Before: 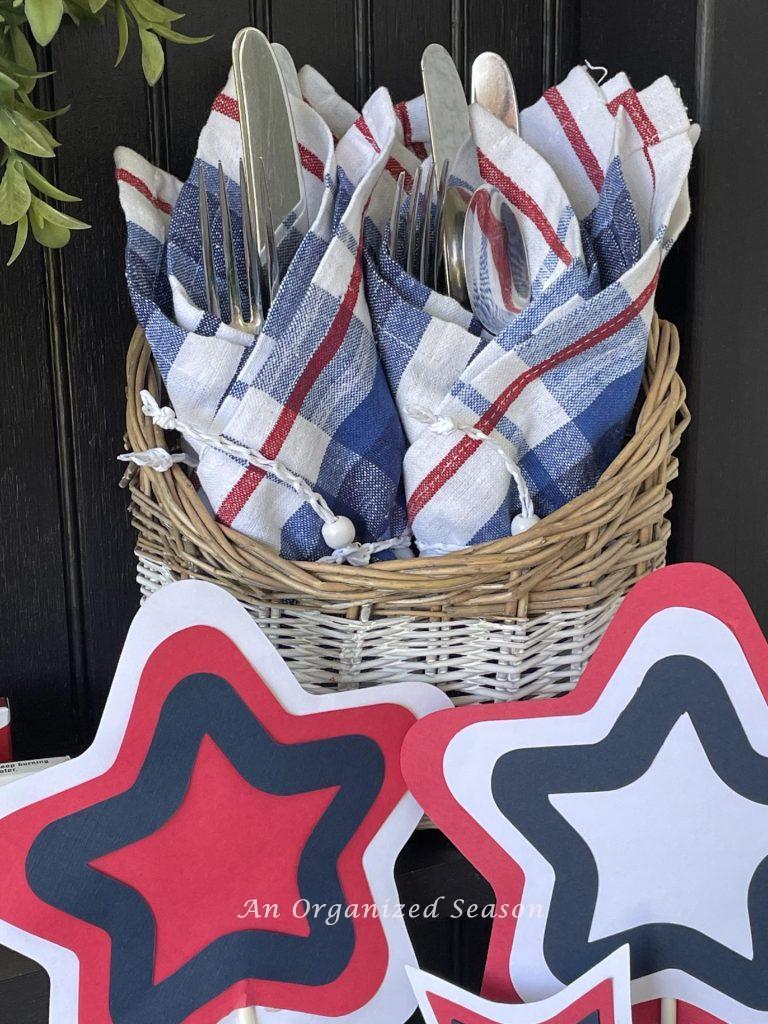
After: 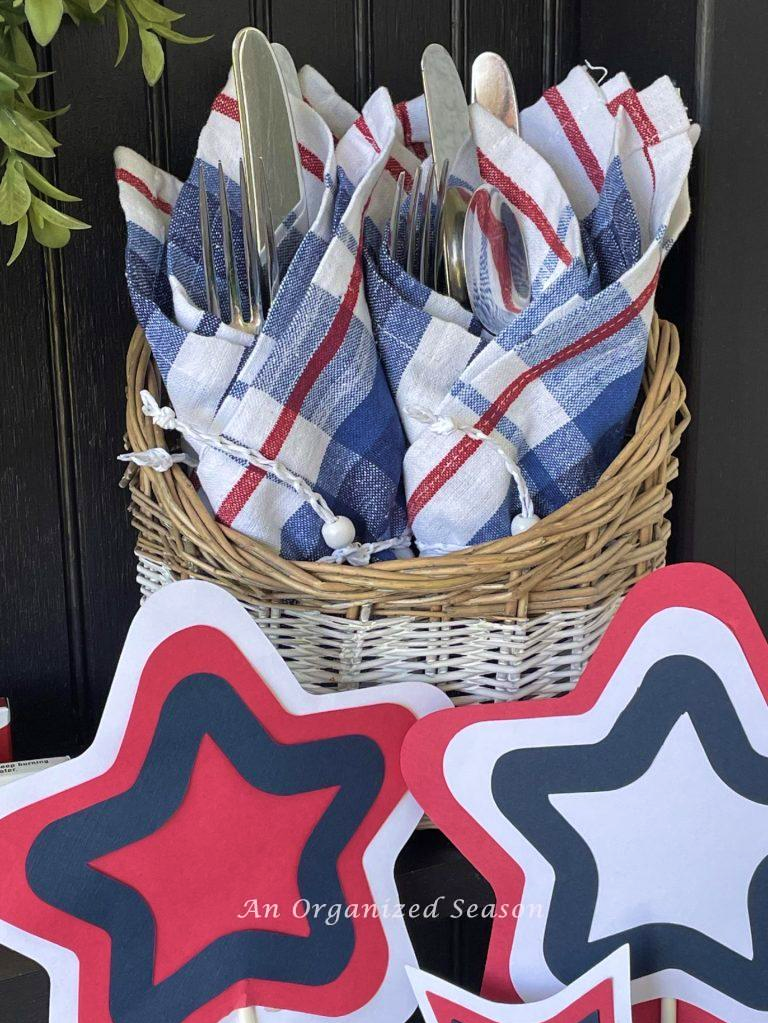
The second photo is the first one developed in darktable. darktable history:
crop: bottom 0.071%
velvia: on, module defaults
